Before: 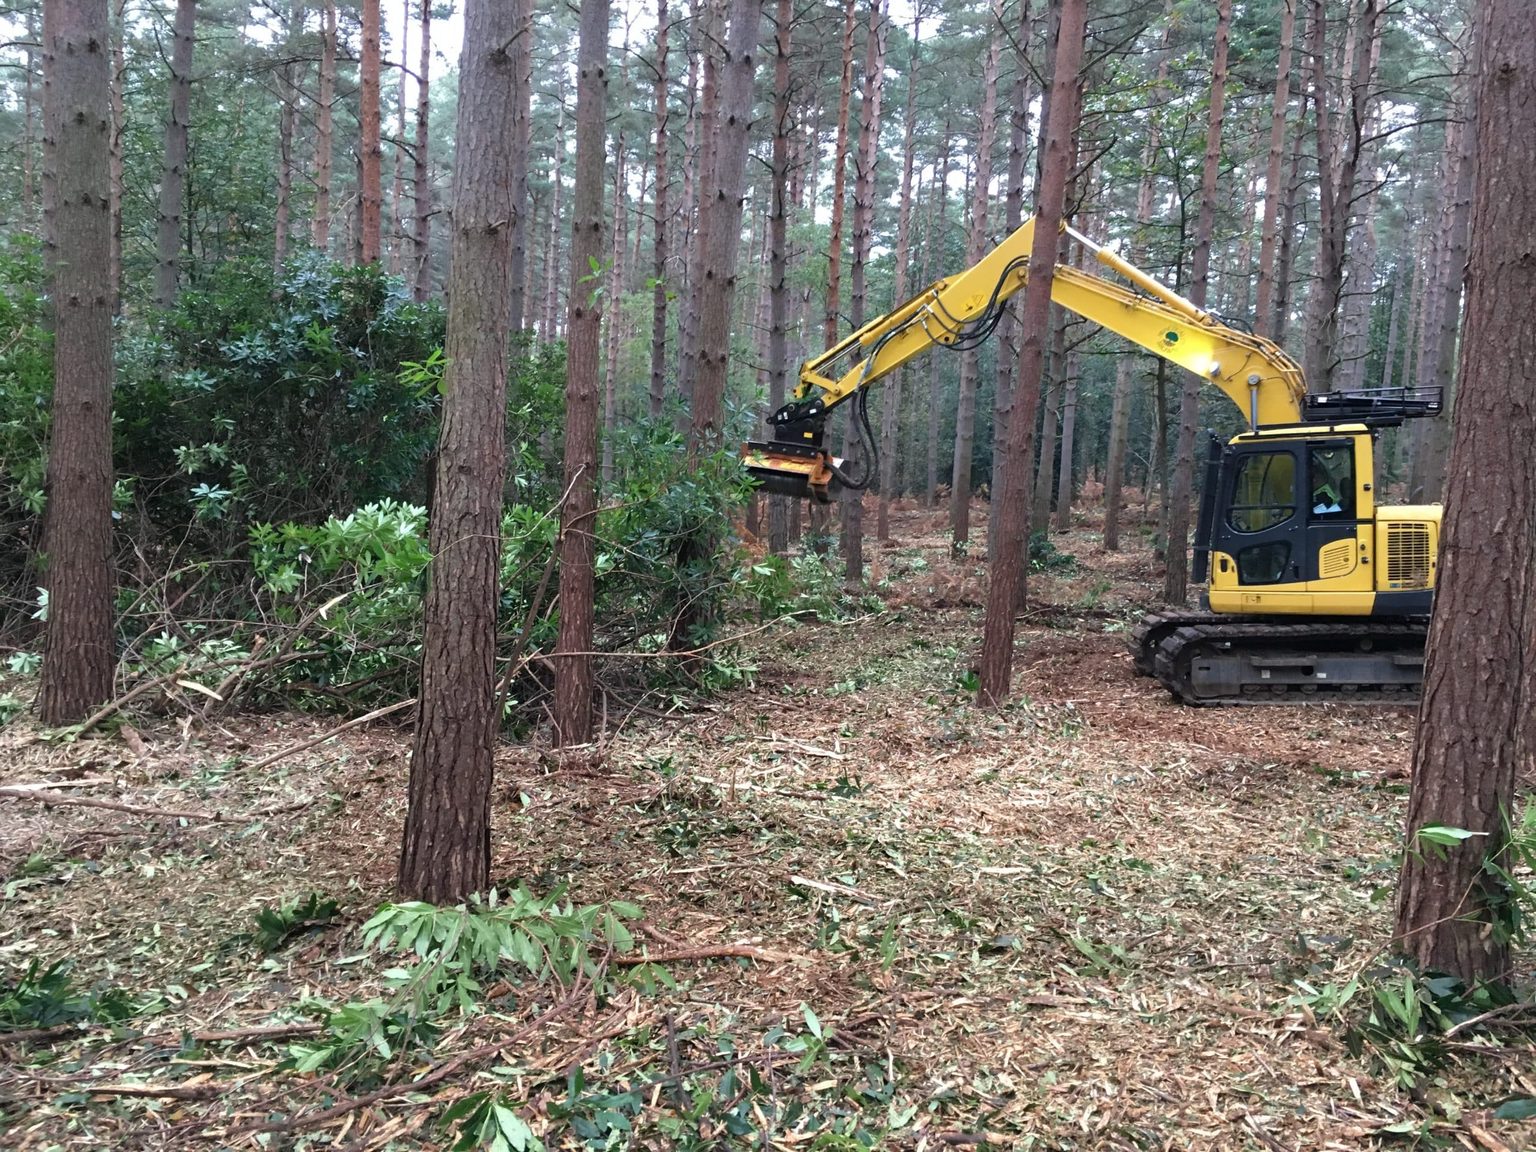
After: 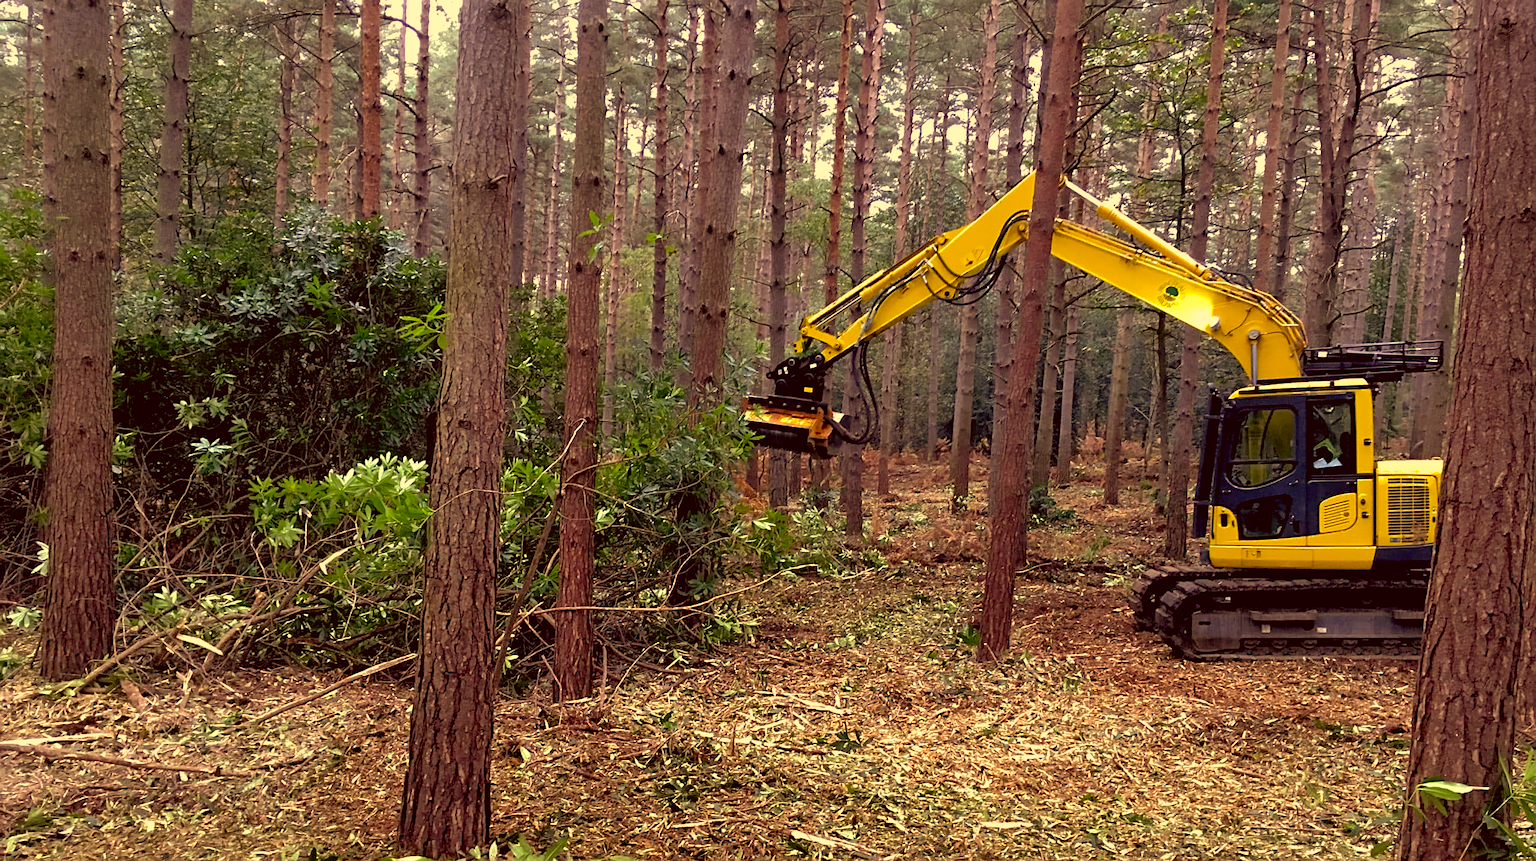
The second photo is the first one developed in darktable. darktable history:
exposure: black level correction 0.011, exposure -0.471 EV, compensate highlight preservation false
crop: top 3.996%, bottom 21.163%
sharpen: on, module defaults
shadows and highlights: highlights -60.02
color correction: highlights a* 10.13, highlights b* 38.6, shadows a* 14.15, shadows b* 3.34
color balance rgb: shadows lift › chroma 0.909%, shadows lift › hue 114.18°, global offset › luminance -0.286%, global offset › hue 259.76°, perceptual saturation grading › global saturation 5.755%, perceptual brilliance grading › global brilliance 21.317%, perceptual brilliance grading › shadows -34.57%, global vibrance 20%
